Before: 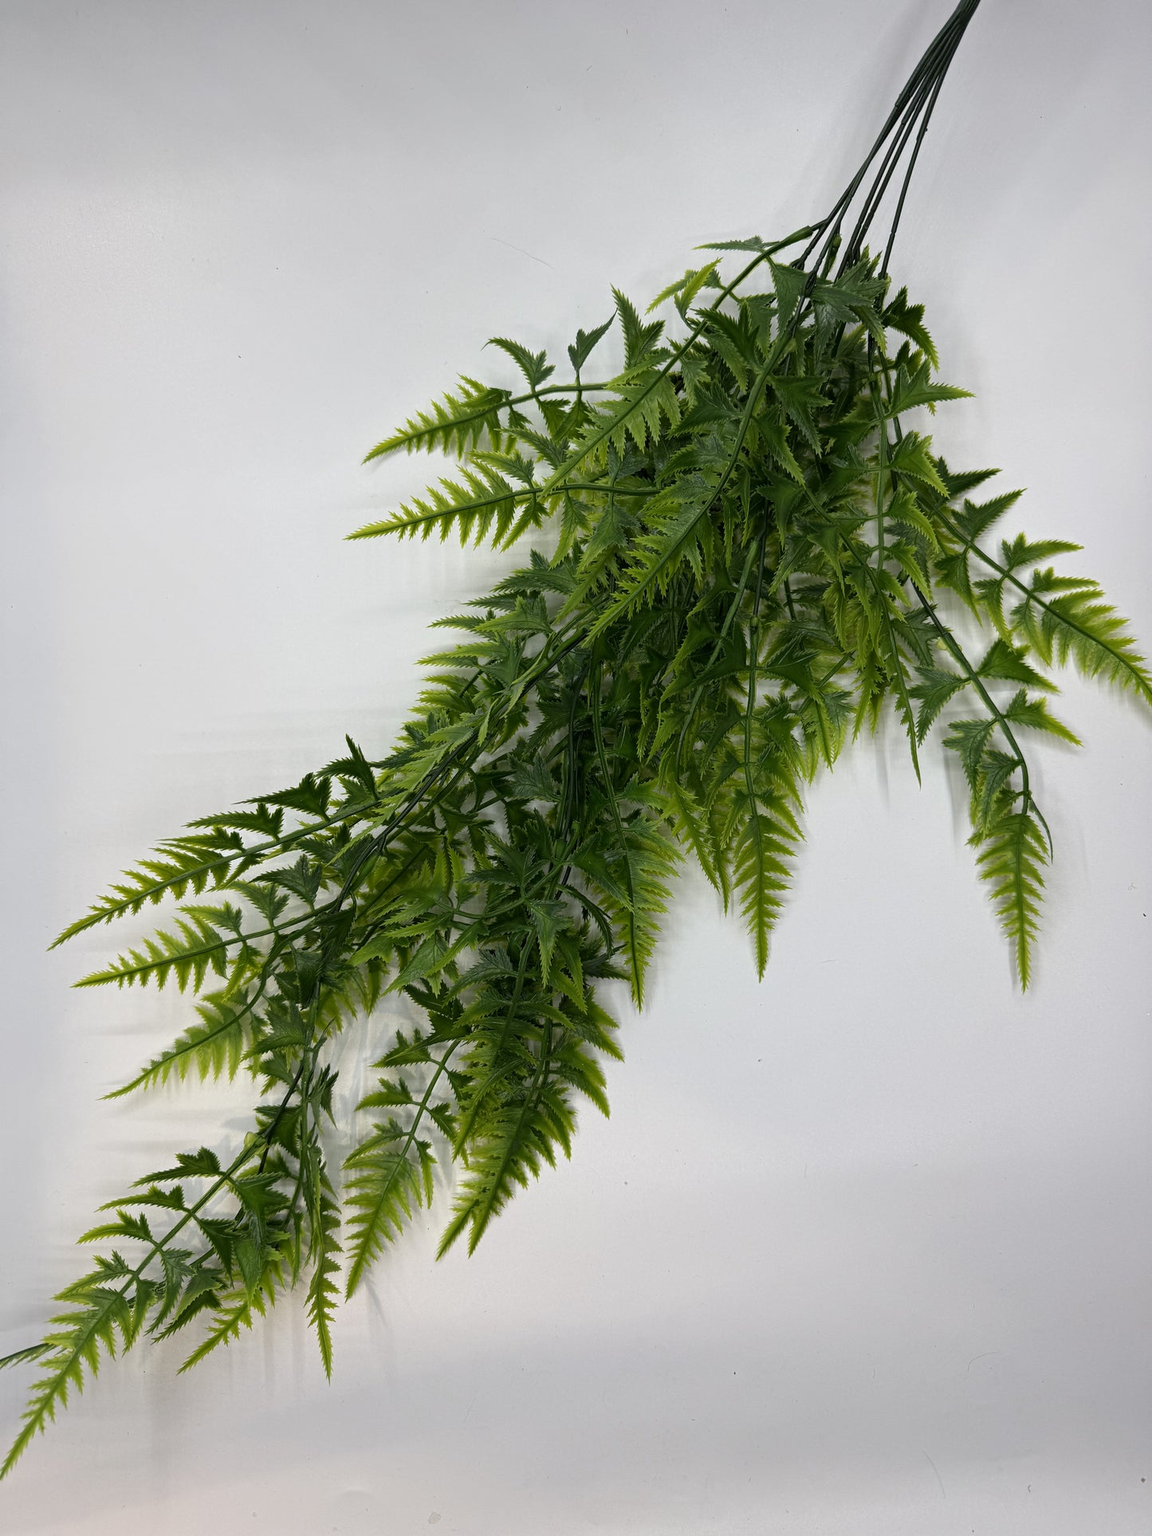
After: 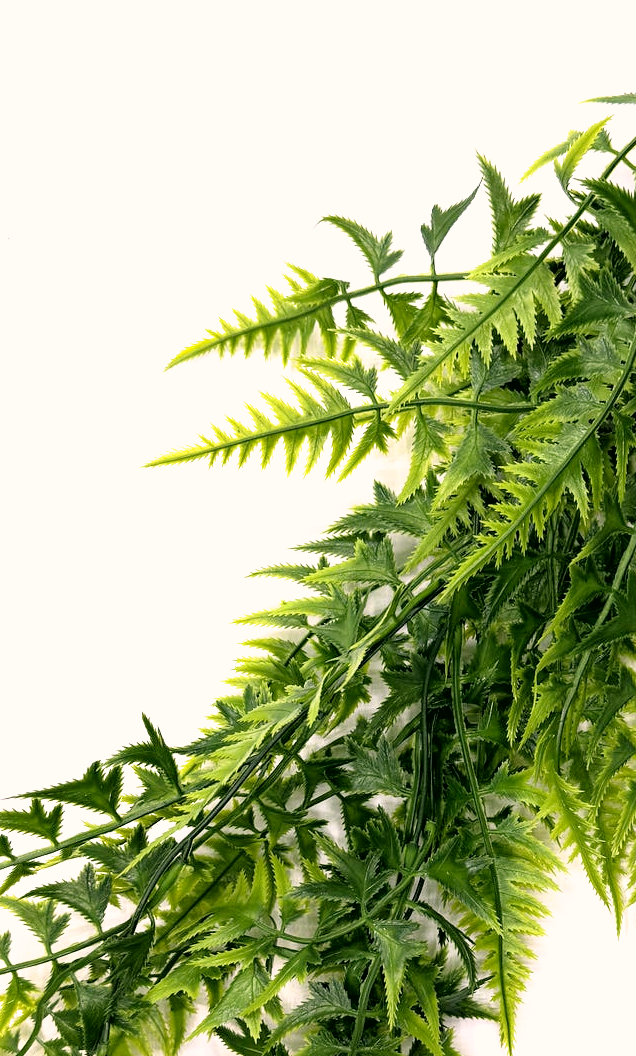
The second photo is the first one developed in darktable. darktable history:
crop: left 20.248%, top 10.86%, right 35.675%, bottom 34.321%
exposure: black level correction 0, exposure 1.55 EV, compensate exposure bias true, compensate highlight preservation false
filmic rgb: black relative exposure -4.93 EV, white relative exposure 2.84 EV, hardness 3.72
white balance: red 1.05, blue 1.072
color correction: highlights a* 4.02, highlights b* 4.98, shadows a* -7.55, shadows b* 4.98
